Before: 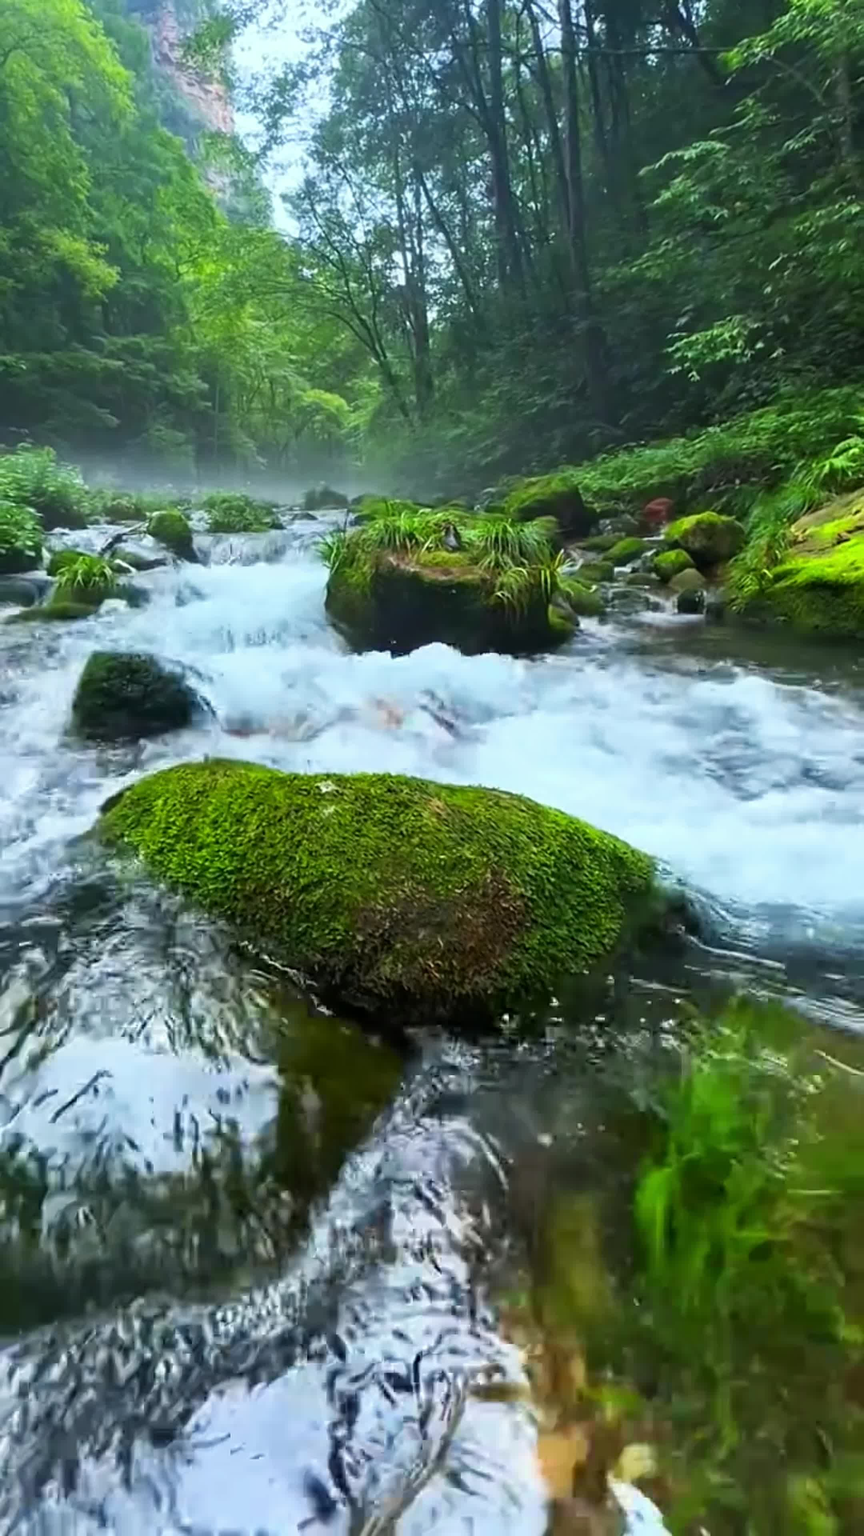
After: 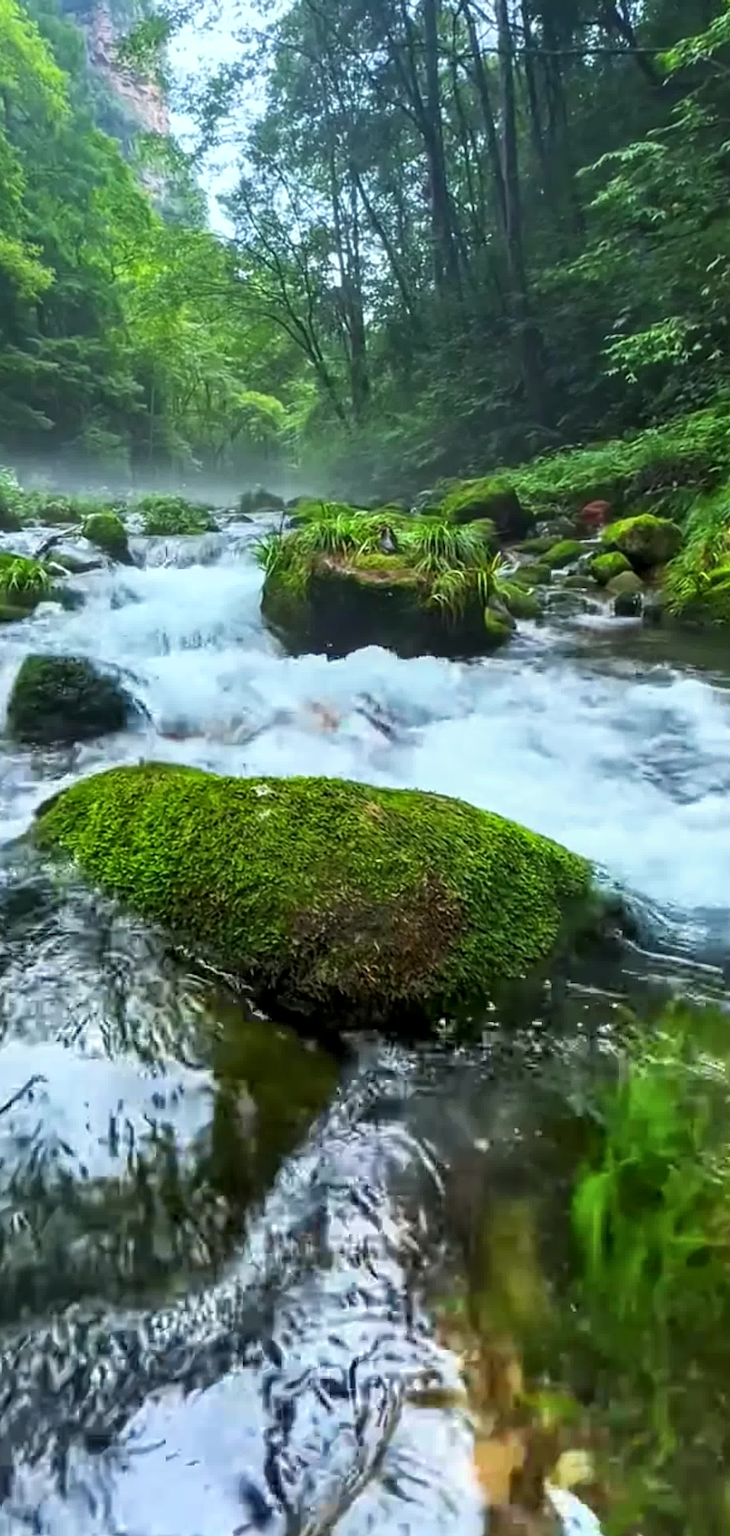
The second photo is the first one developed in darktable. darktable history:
crop: left 7.598%, right 7.873%
local contrast: on, module defaults
